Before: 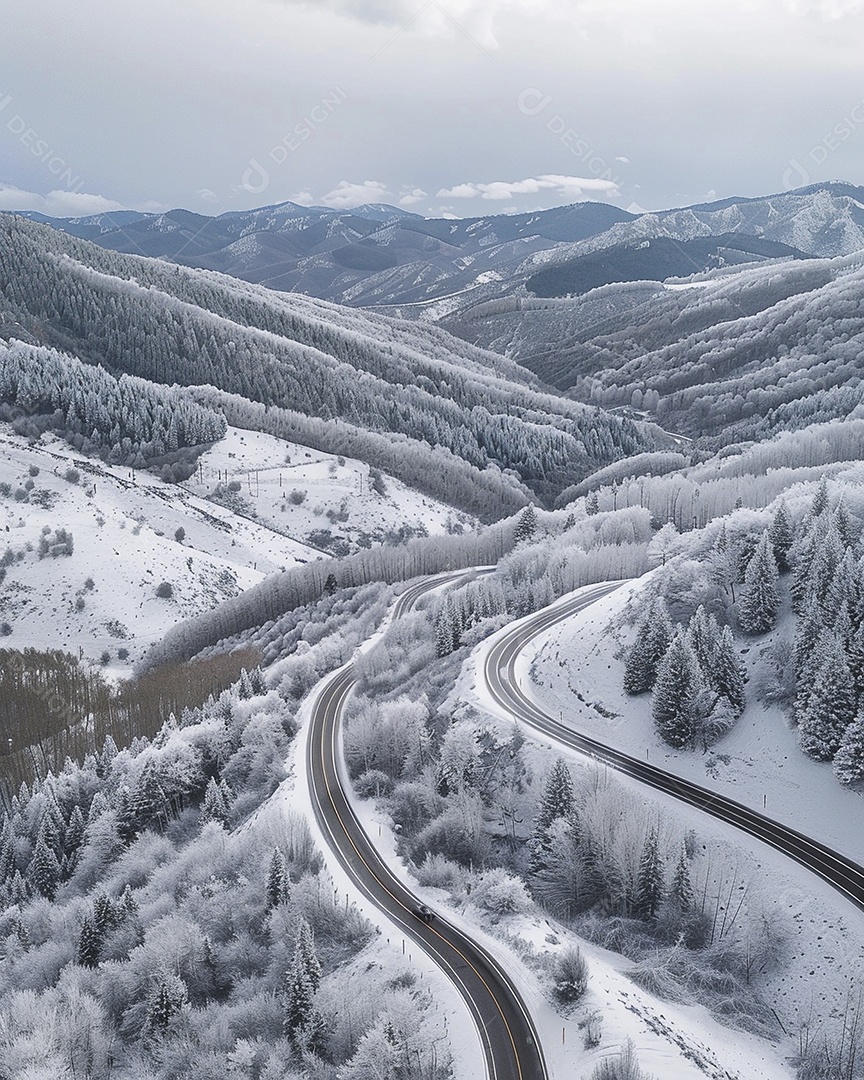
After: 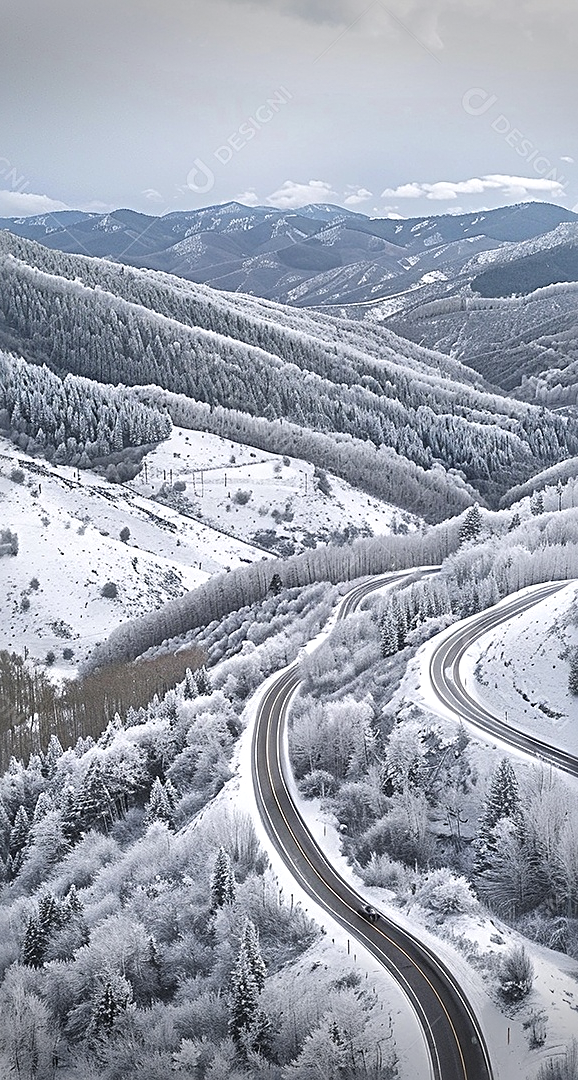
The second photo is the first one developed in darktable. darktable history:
exposure: exposure 0.292 EV, compensate highlight preservation false
crop and rotate: left 6.398%, right 26.676%
sharpen: radius 4
vignetting: fall-off start 99.34%, saturation -0.036, width/height ratio 1.303, dithering 8-bit output
